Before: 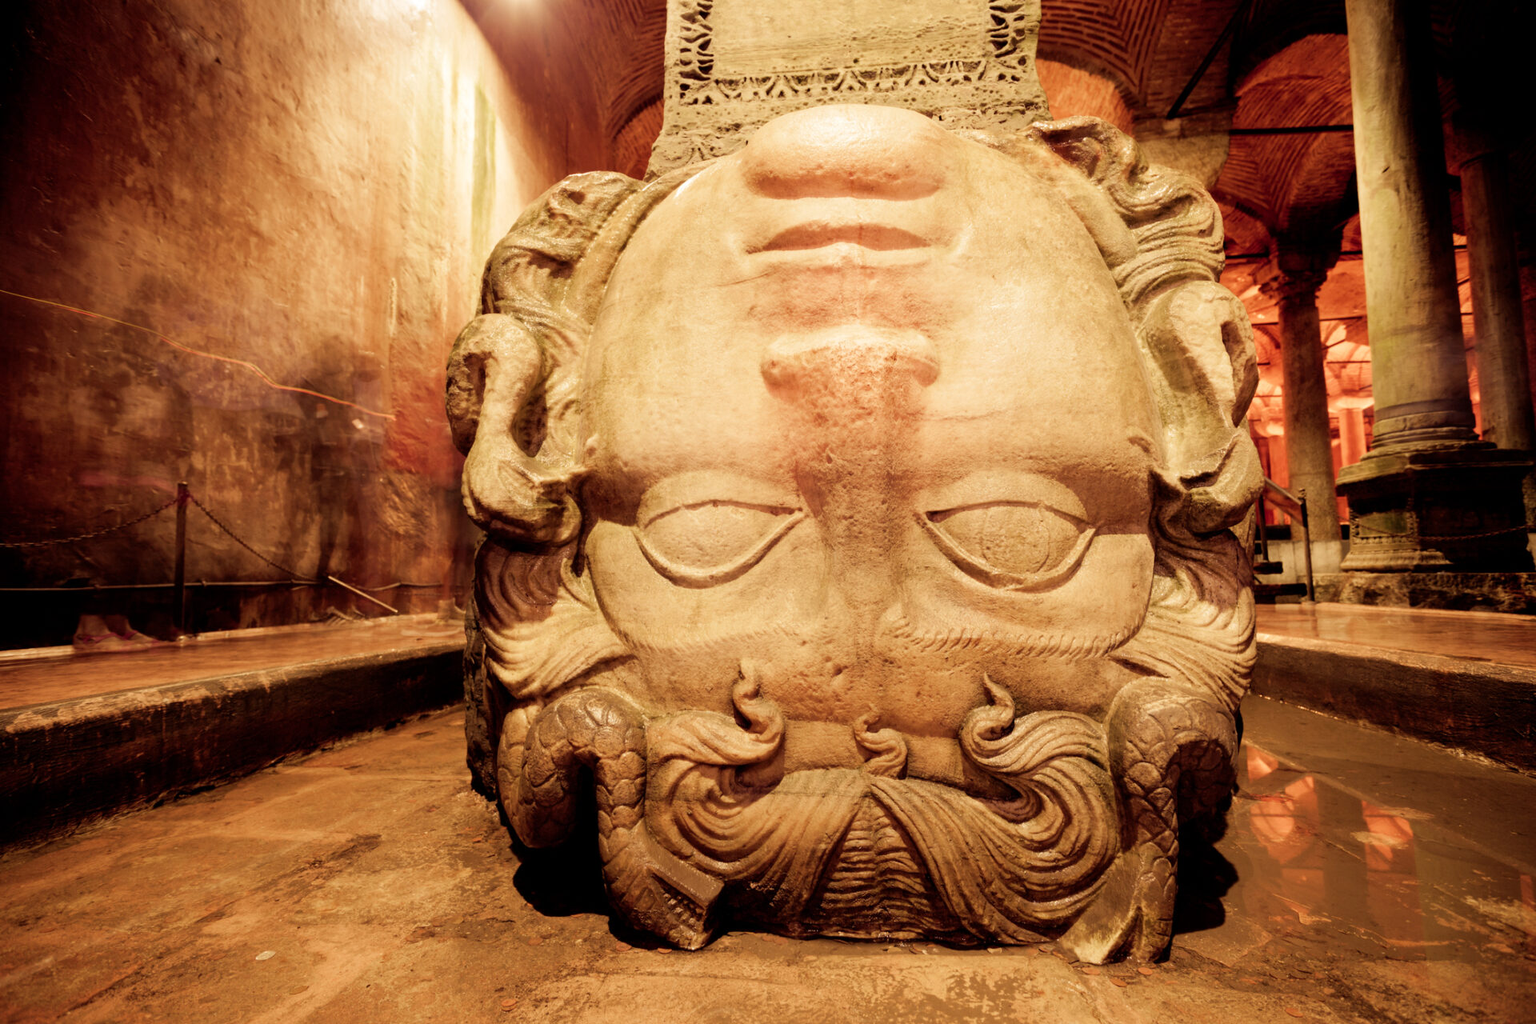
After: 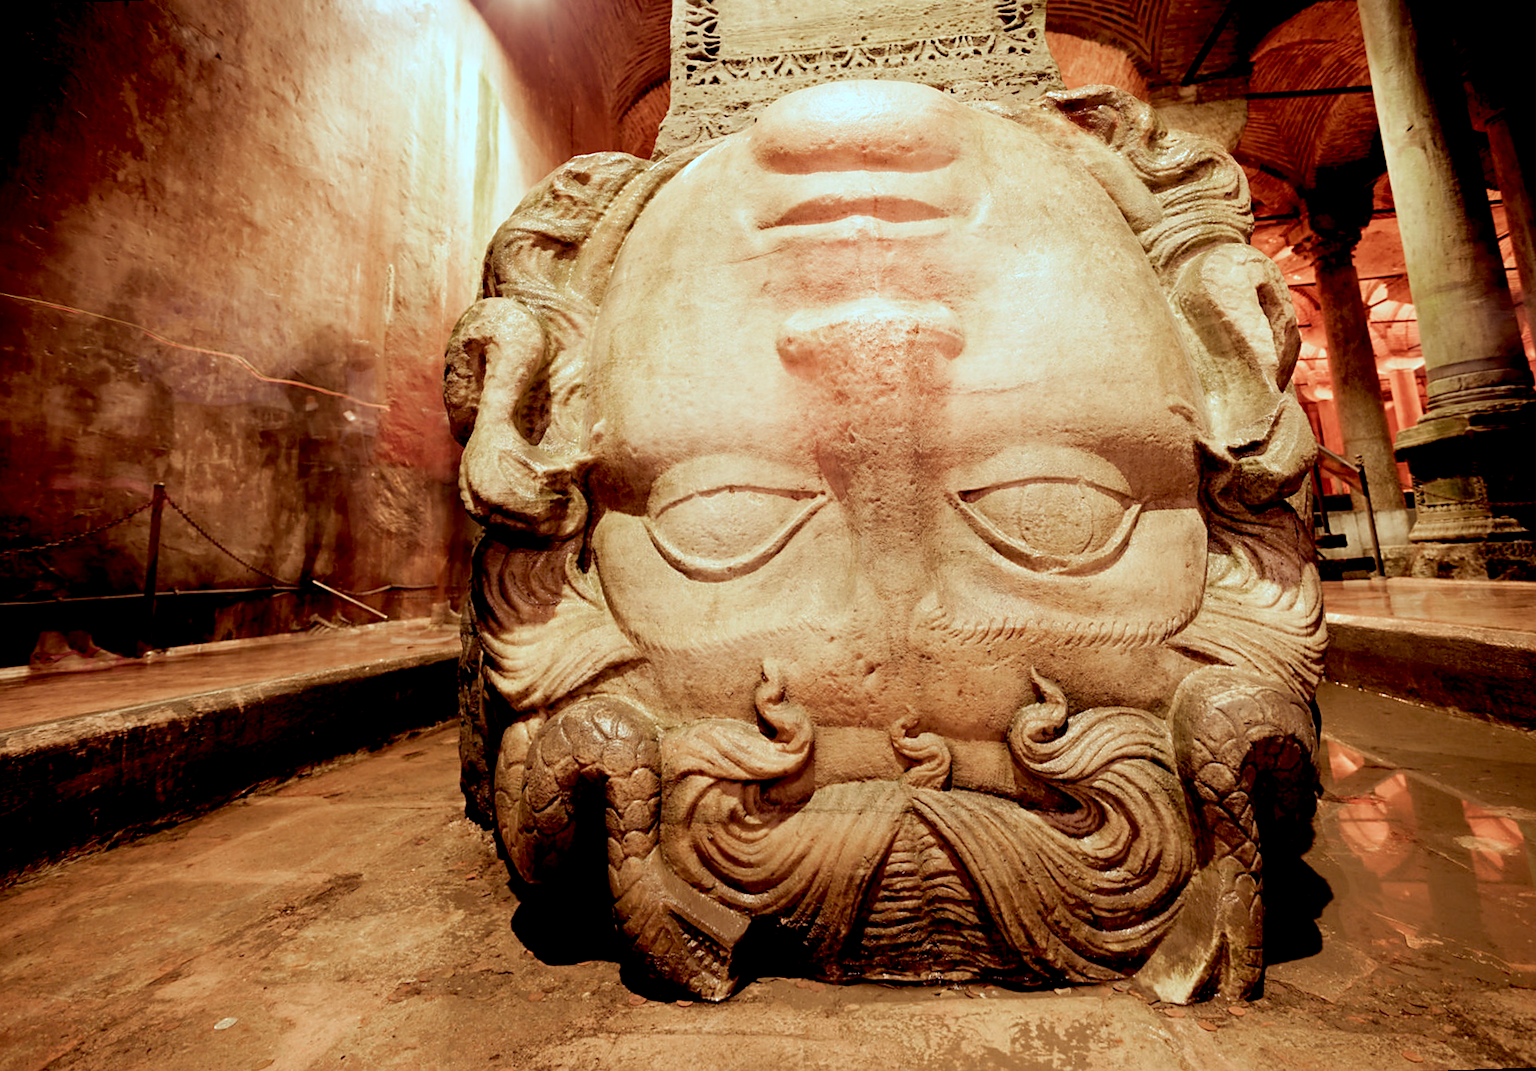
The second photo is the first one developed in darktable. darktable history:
exposure: black level correction 0.01, exposure 0.014 EV, compensate highlight preservation false
rotate and perspective: rotation -1.68°, lens shift (vertical) -0.146, crop left 0.049, crop right 0.912, crop top 0.032, crop bottom 0.96
sharpen: radius 1.864, amount 0.398, threshold 1.271
color correction: highlights a* -10.69, highlights b* -19.19
